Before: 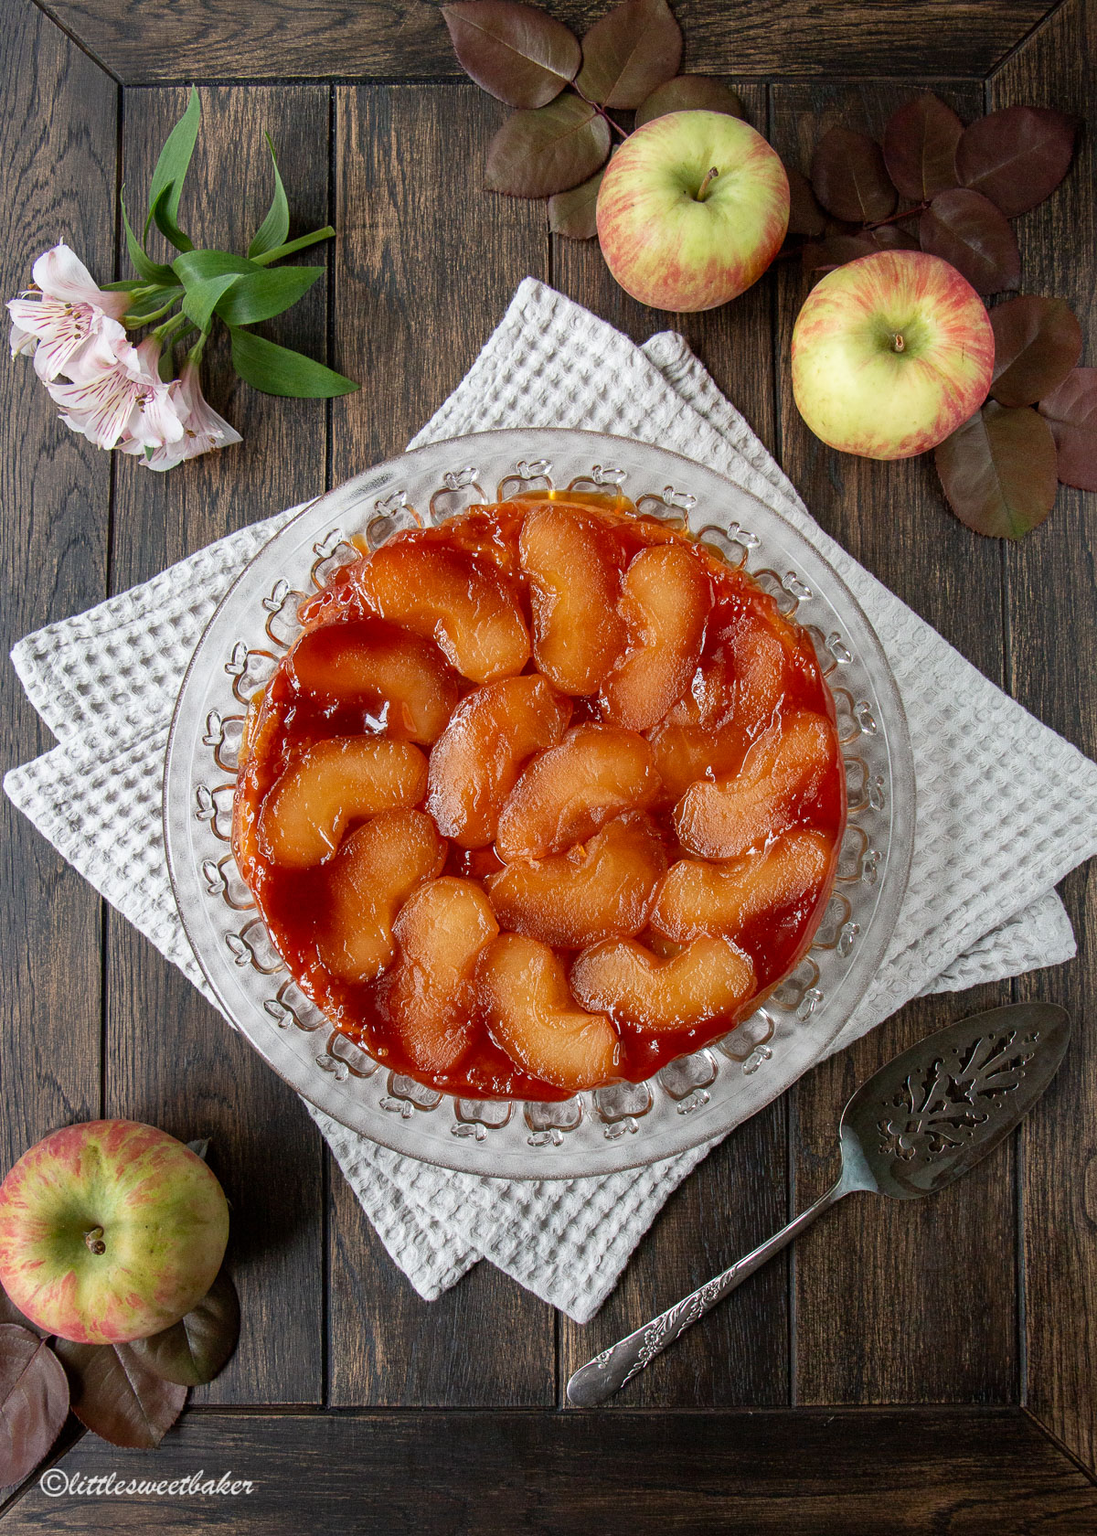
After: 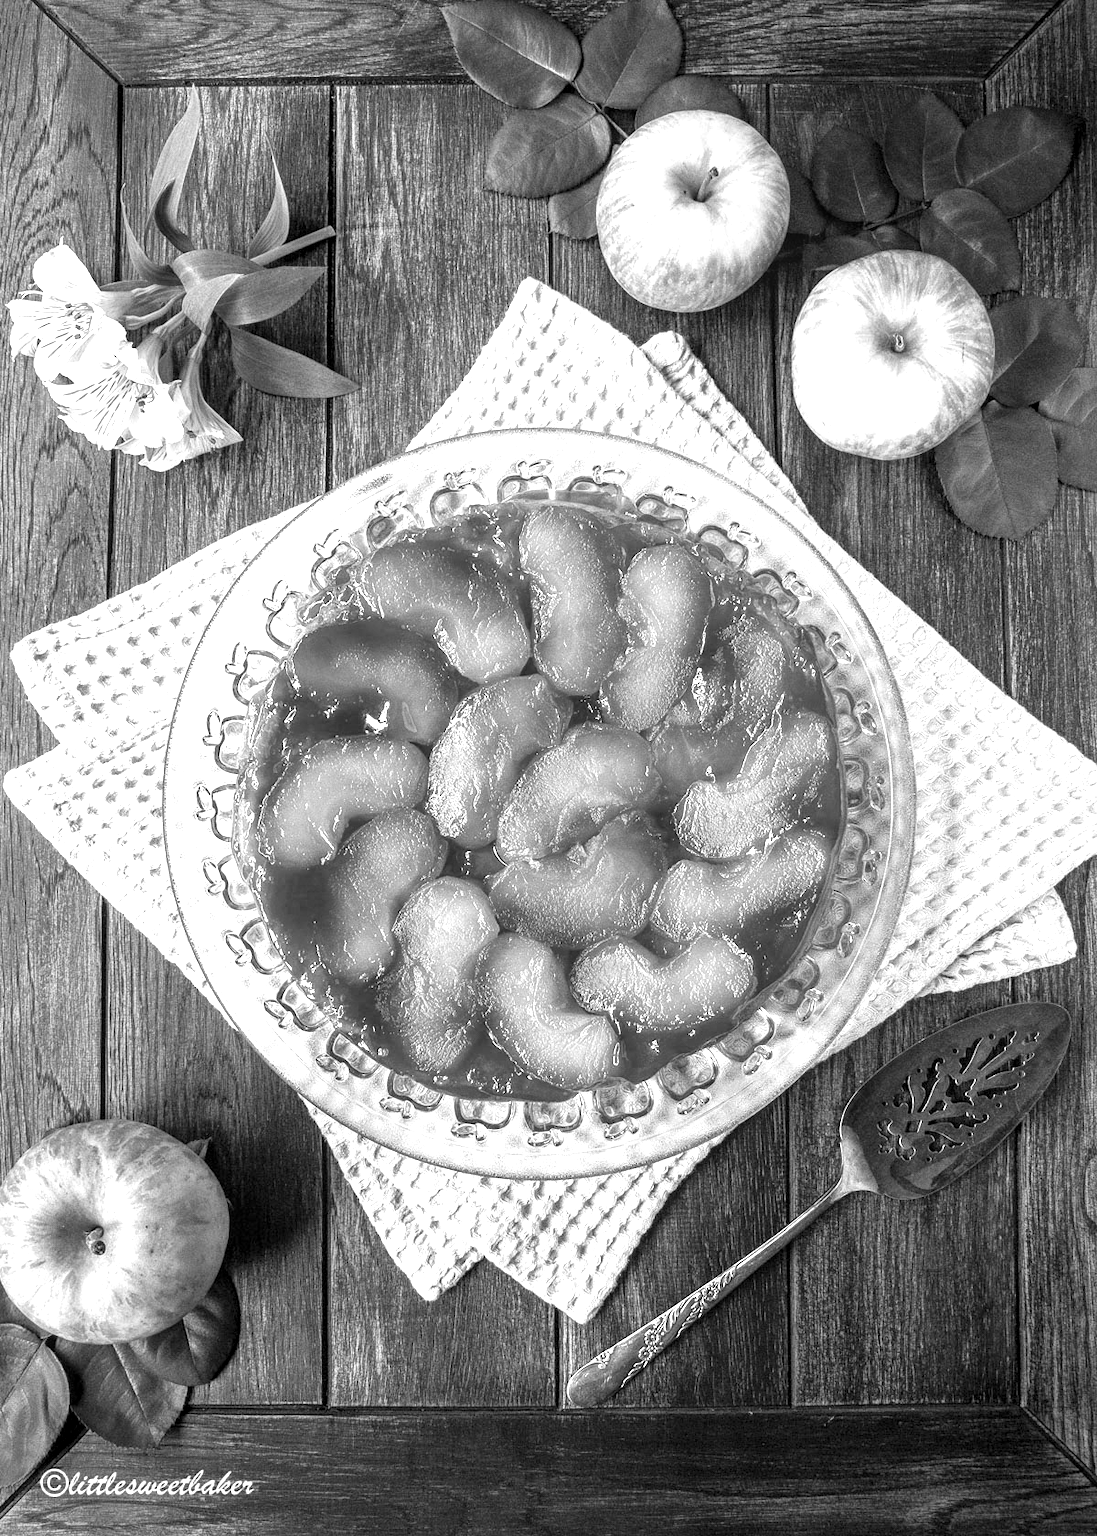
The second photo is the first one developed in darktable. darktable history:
monochrome: a -3.63, b -0.465
exposure: black level correction 0, exposure 1.1 EV, compensate highlight preservation false
local contrast: detail 130%
